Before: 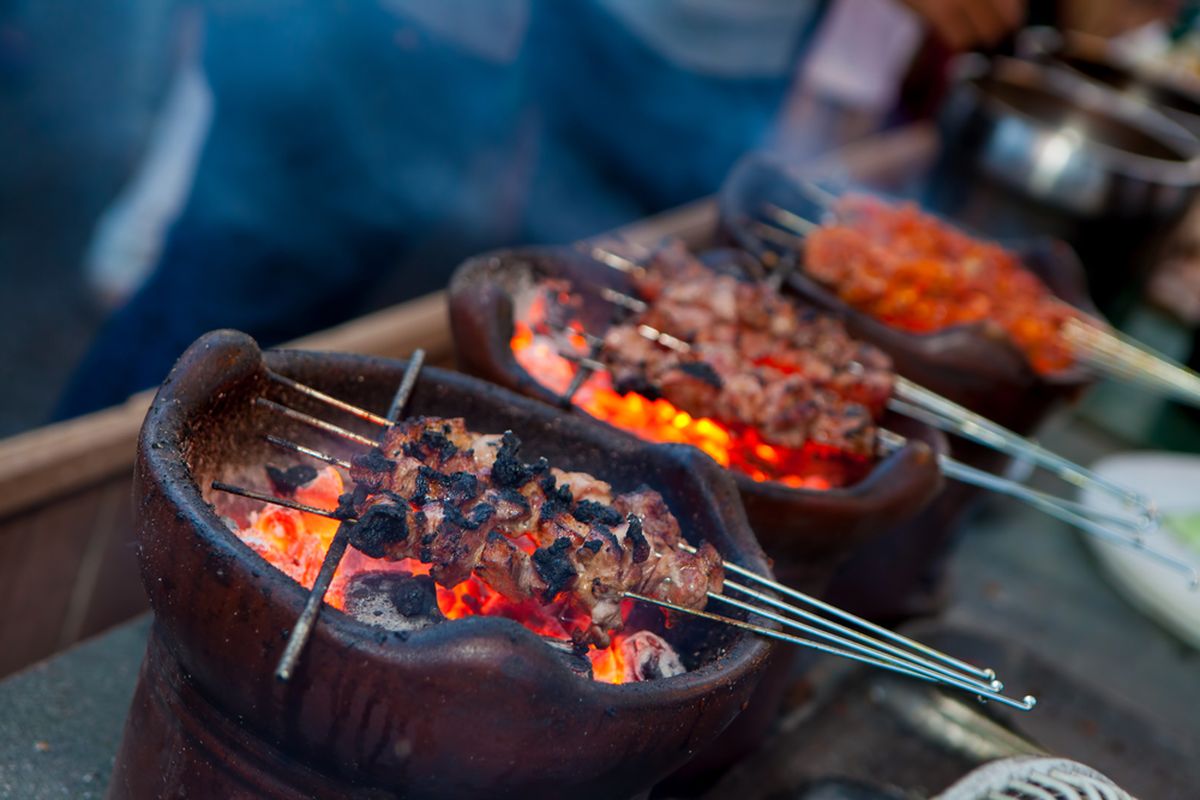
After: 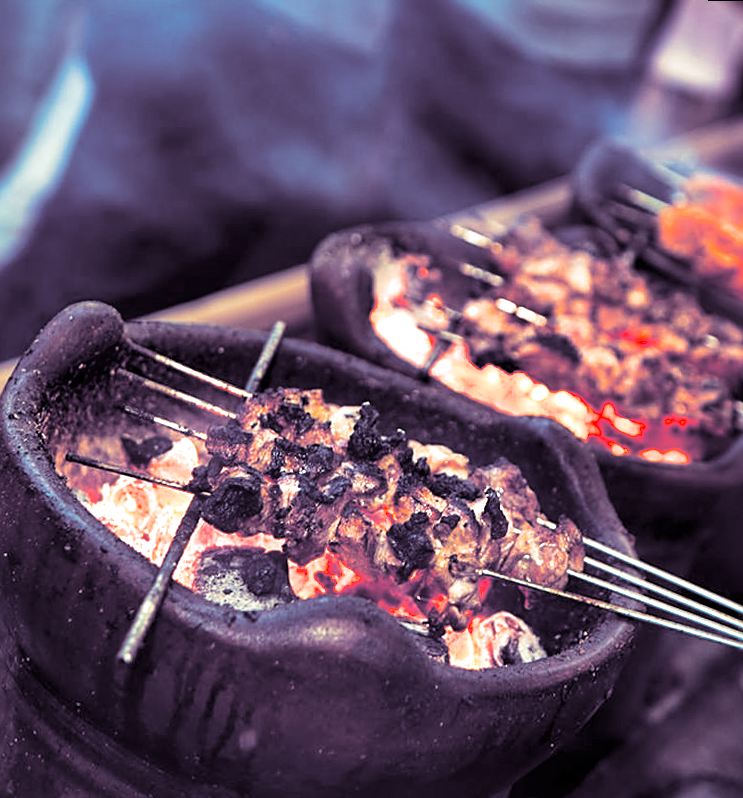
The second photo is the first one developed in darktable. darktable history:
crop and rotate: left 8.786%, right 24.548%
rotate and perspective: rotation 0.215°, lens shift (vertical) -0.139, crop left 0.069, crop right 0.939, crop top 0.002, crop bottom 0.996
split-toning: shadows › hue 266.4°, shadows › saturation 0.4, highlights › hue 61.2°, highlights › saturation 0.3, compress 0%
local contrast: mode bilateral grid, contrast 20, coarseness 50, detail 171%, midtone range 0.2
exposure: exposure 1 EV, compensate highlight preservation false
color balance: output saturation 110%
white balance: red 1.029, blue 0.92
sharpen: on, module defaults
